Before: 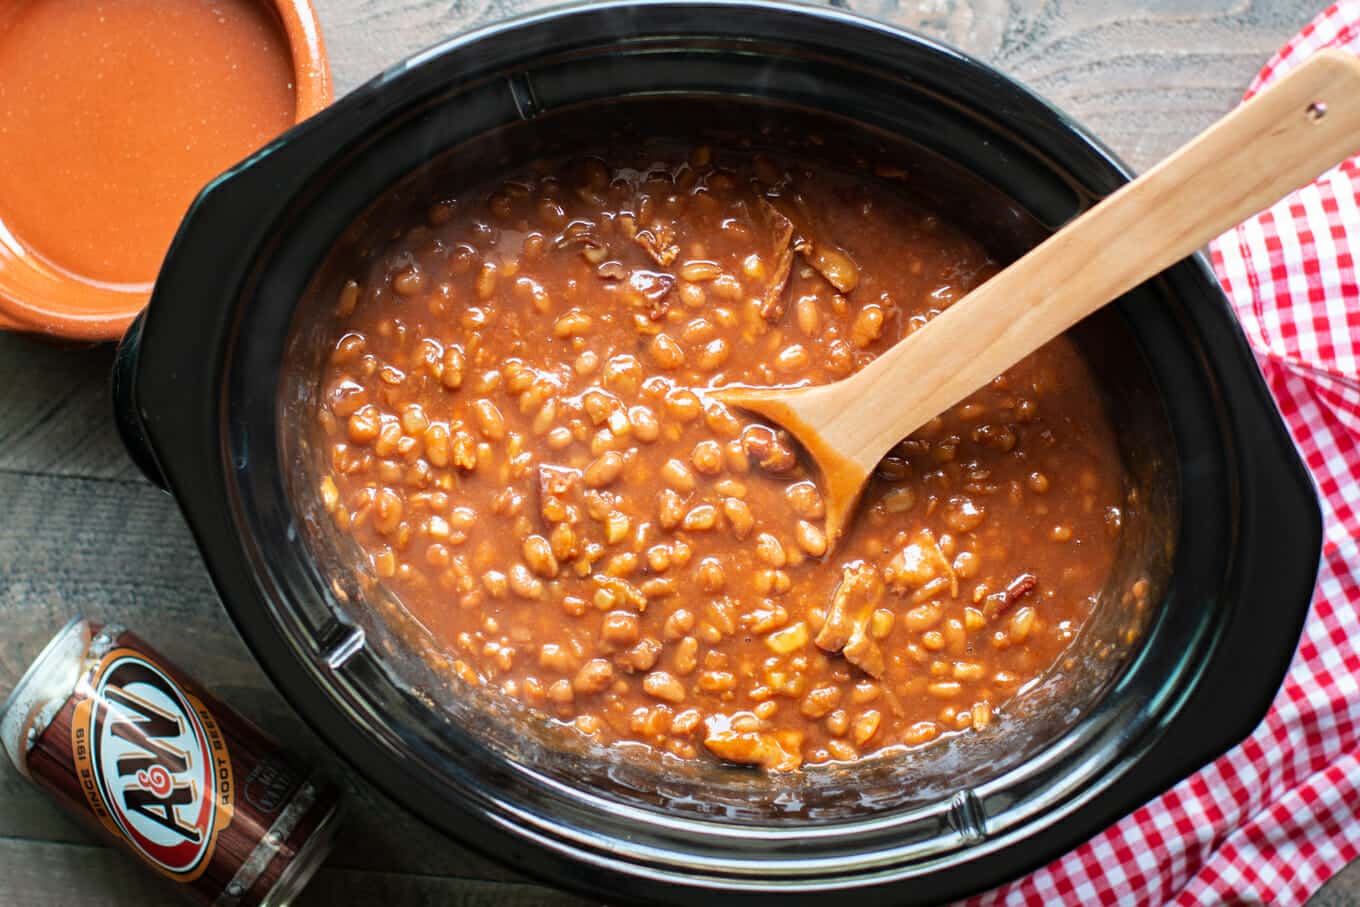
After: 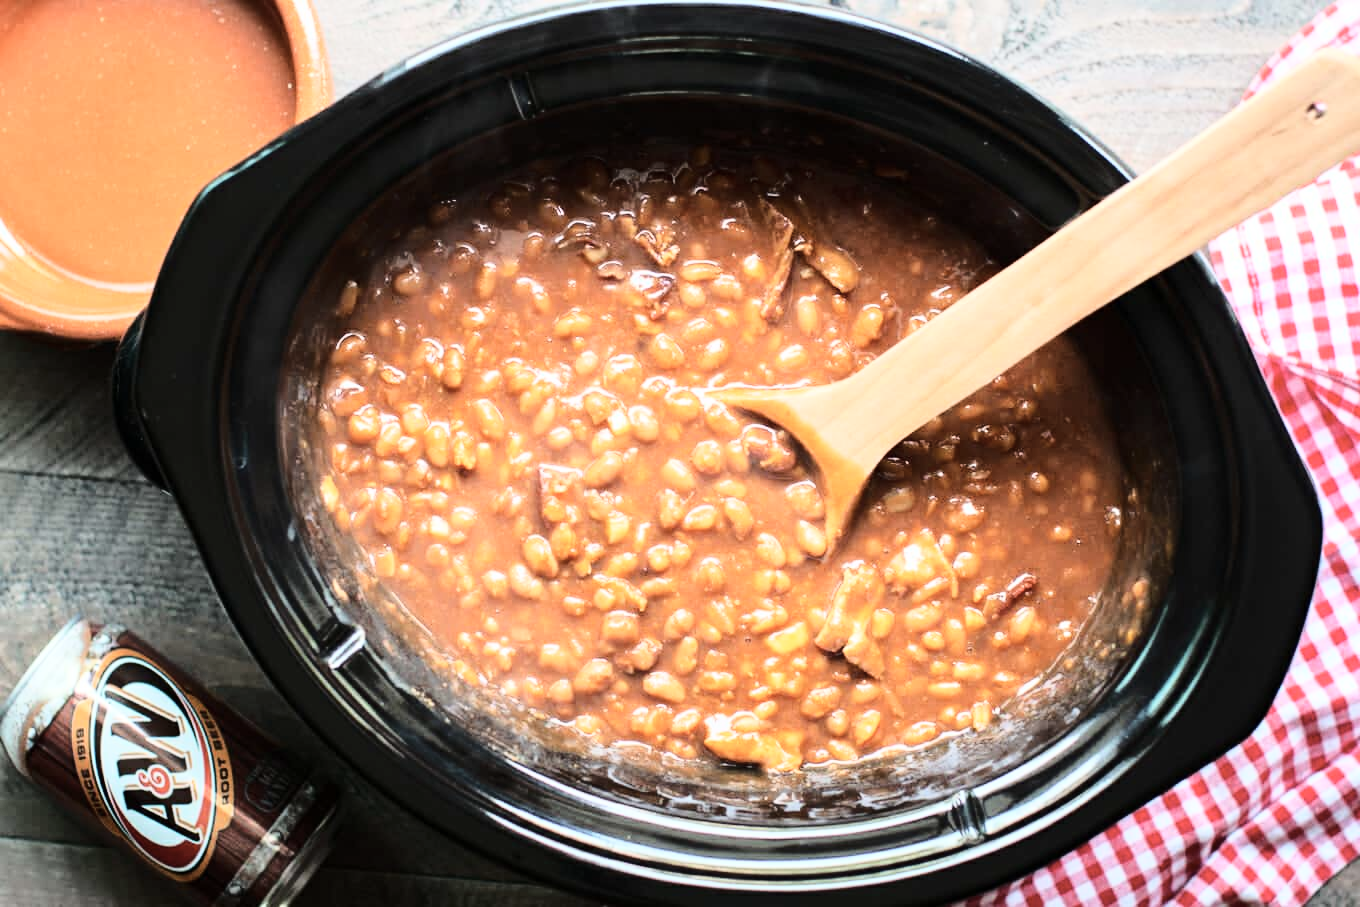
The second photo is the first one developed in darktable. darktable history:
base curve: curves: ch0 [(0, 0) (0.028, 0.03) (0.121, 0.232) (0.46, 0.748) (0.859, 0.968) (1, 1)]
contrast brightness saturation: contrast 0.101, saturation -0.284
